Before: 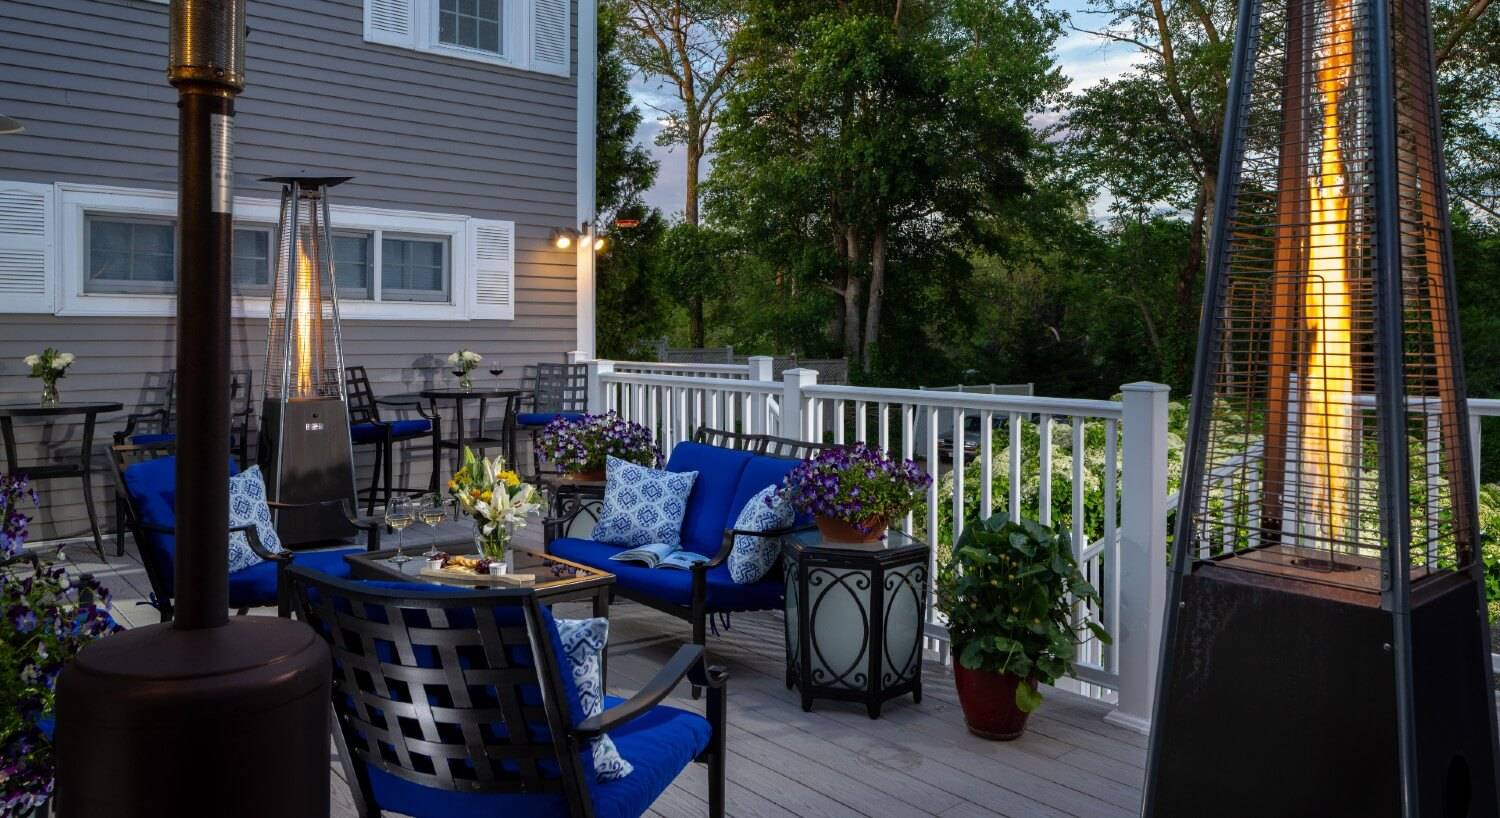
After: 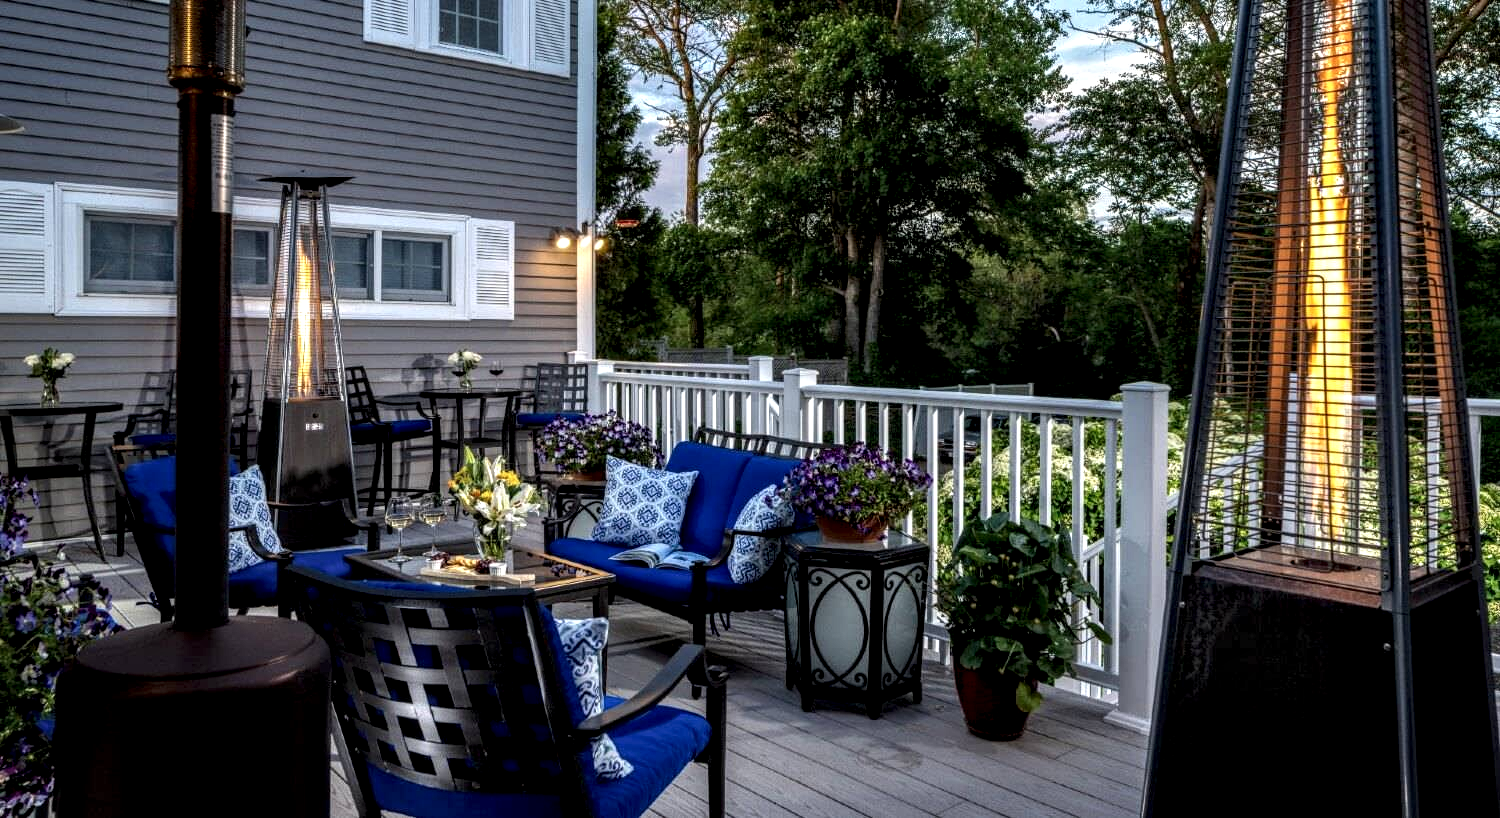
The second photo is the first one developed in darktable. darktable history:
local contrast: highlights 19%, detail 187%
